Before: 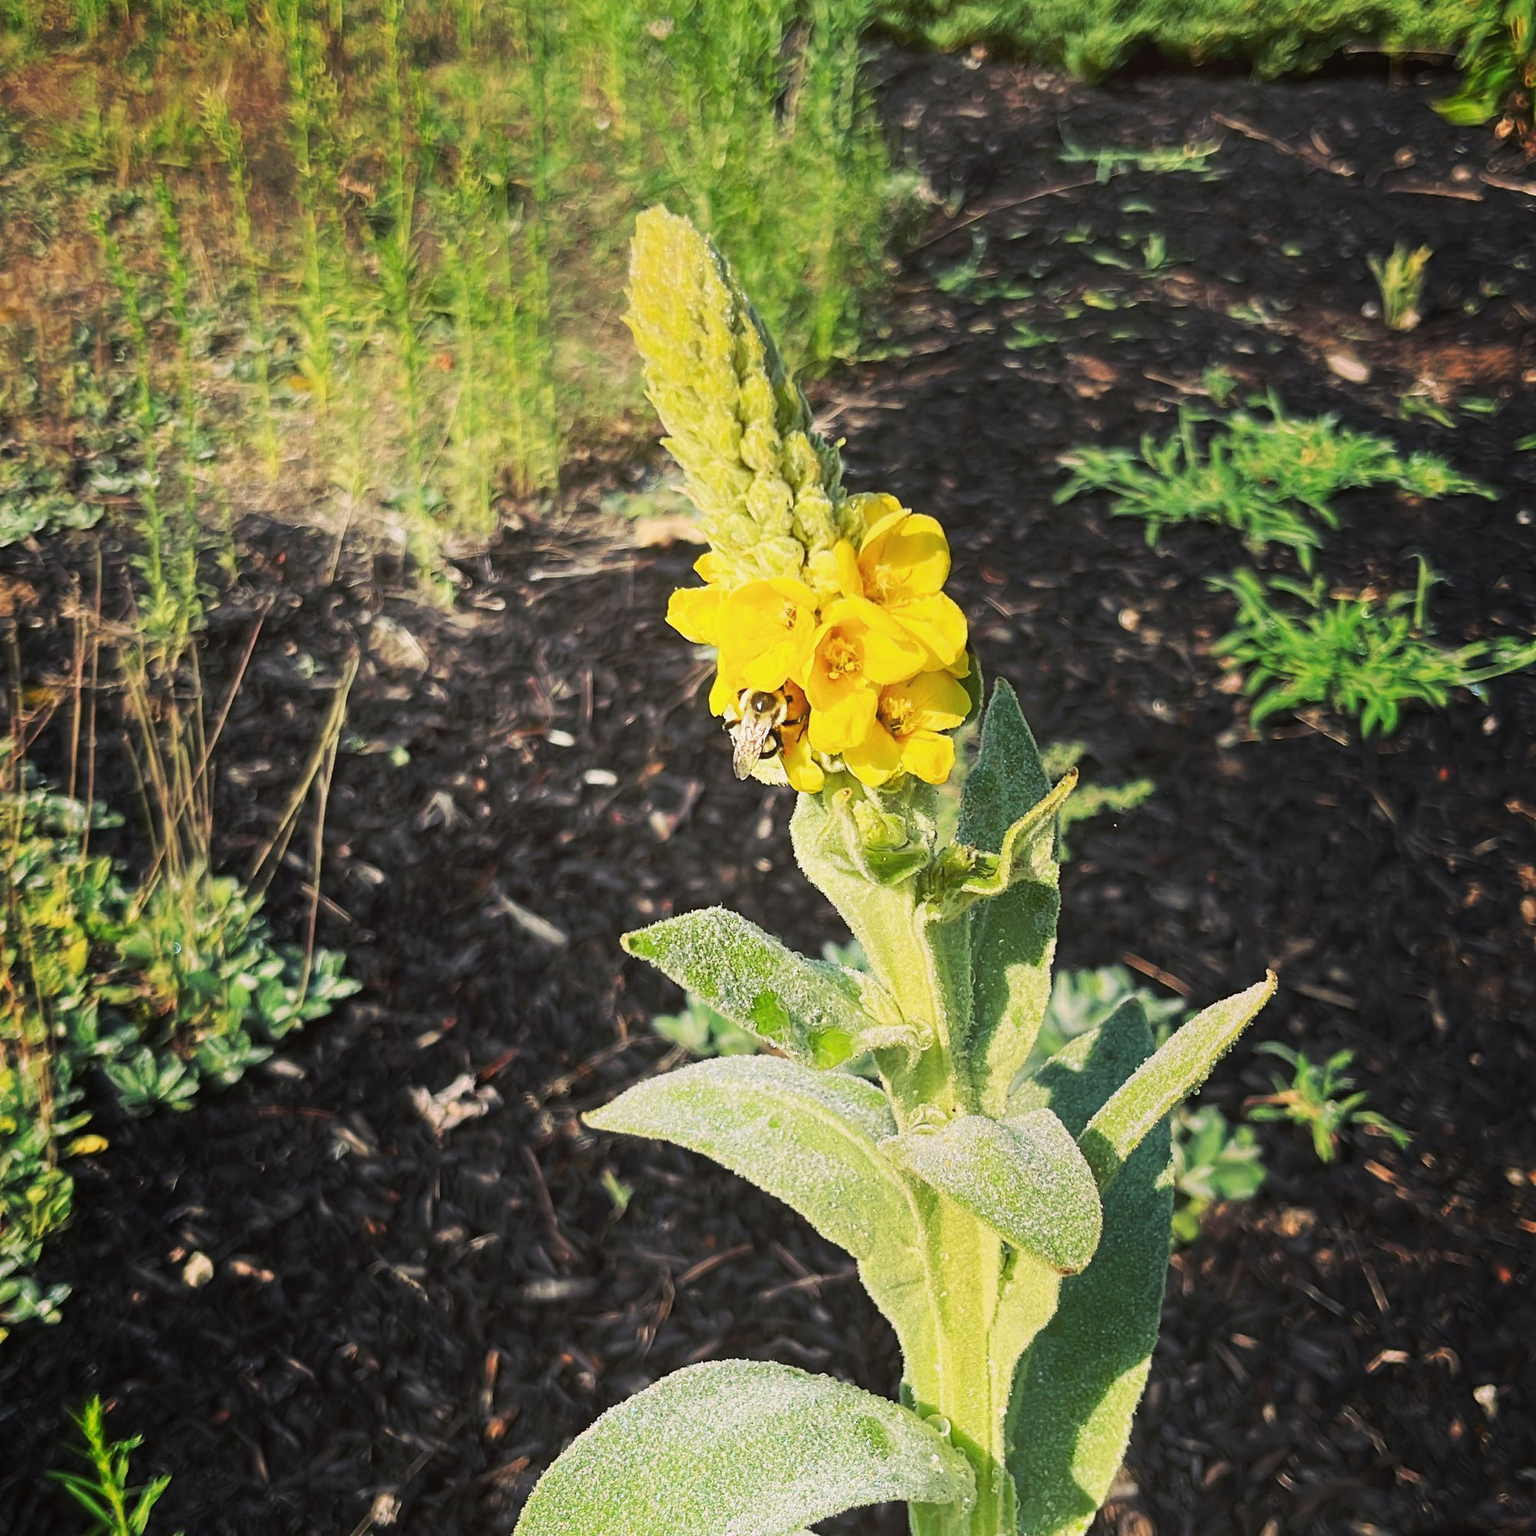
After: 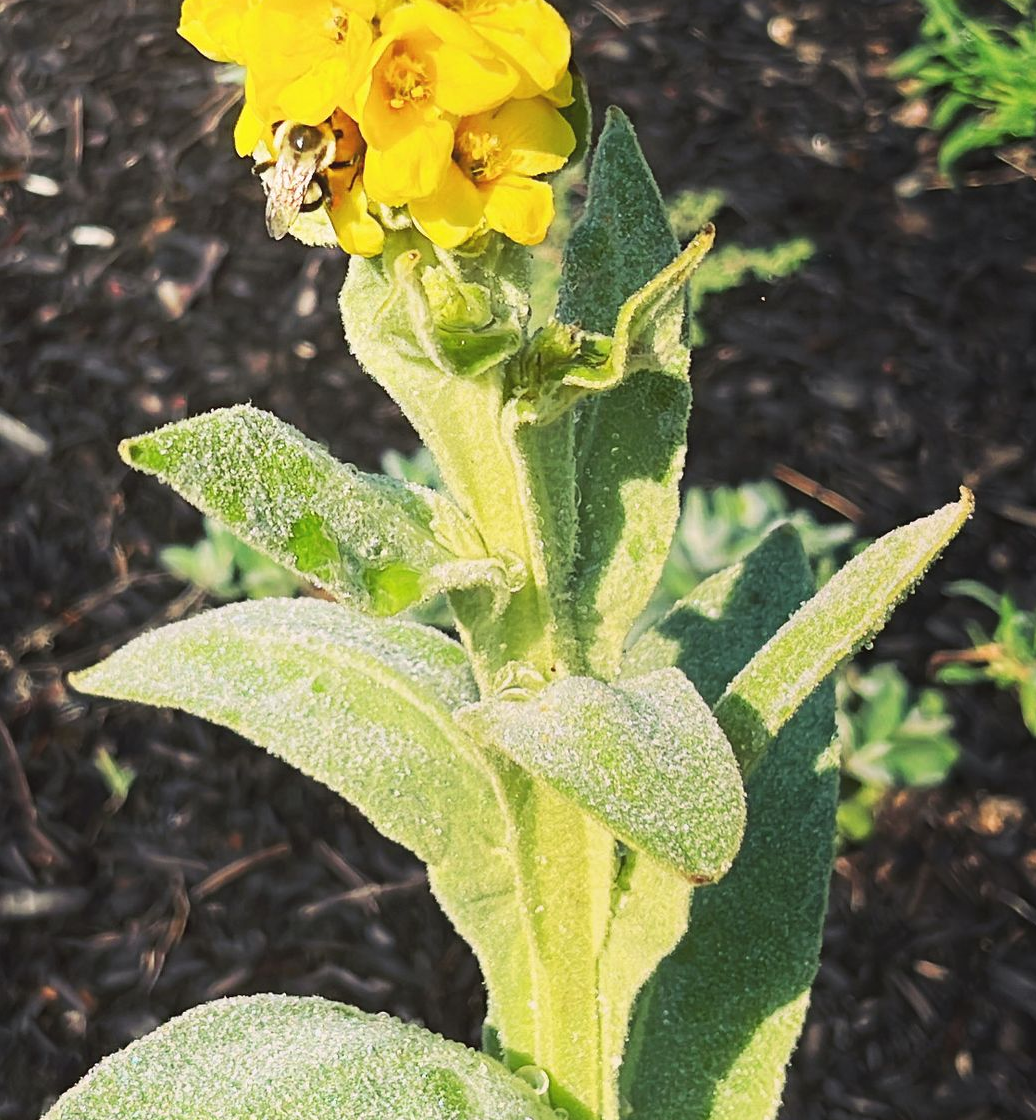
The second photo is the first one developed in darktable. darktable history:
crop: left 34.479%, top 38.822%, right 13.718%, bottom 5.172%
exposure: black level correction -0.001, exposure 0.08 EV, compensate highlight preservation false
